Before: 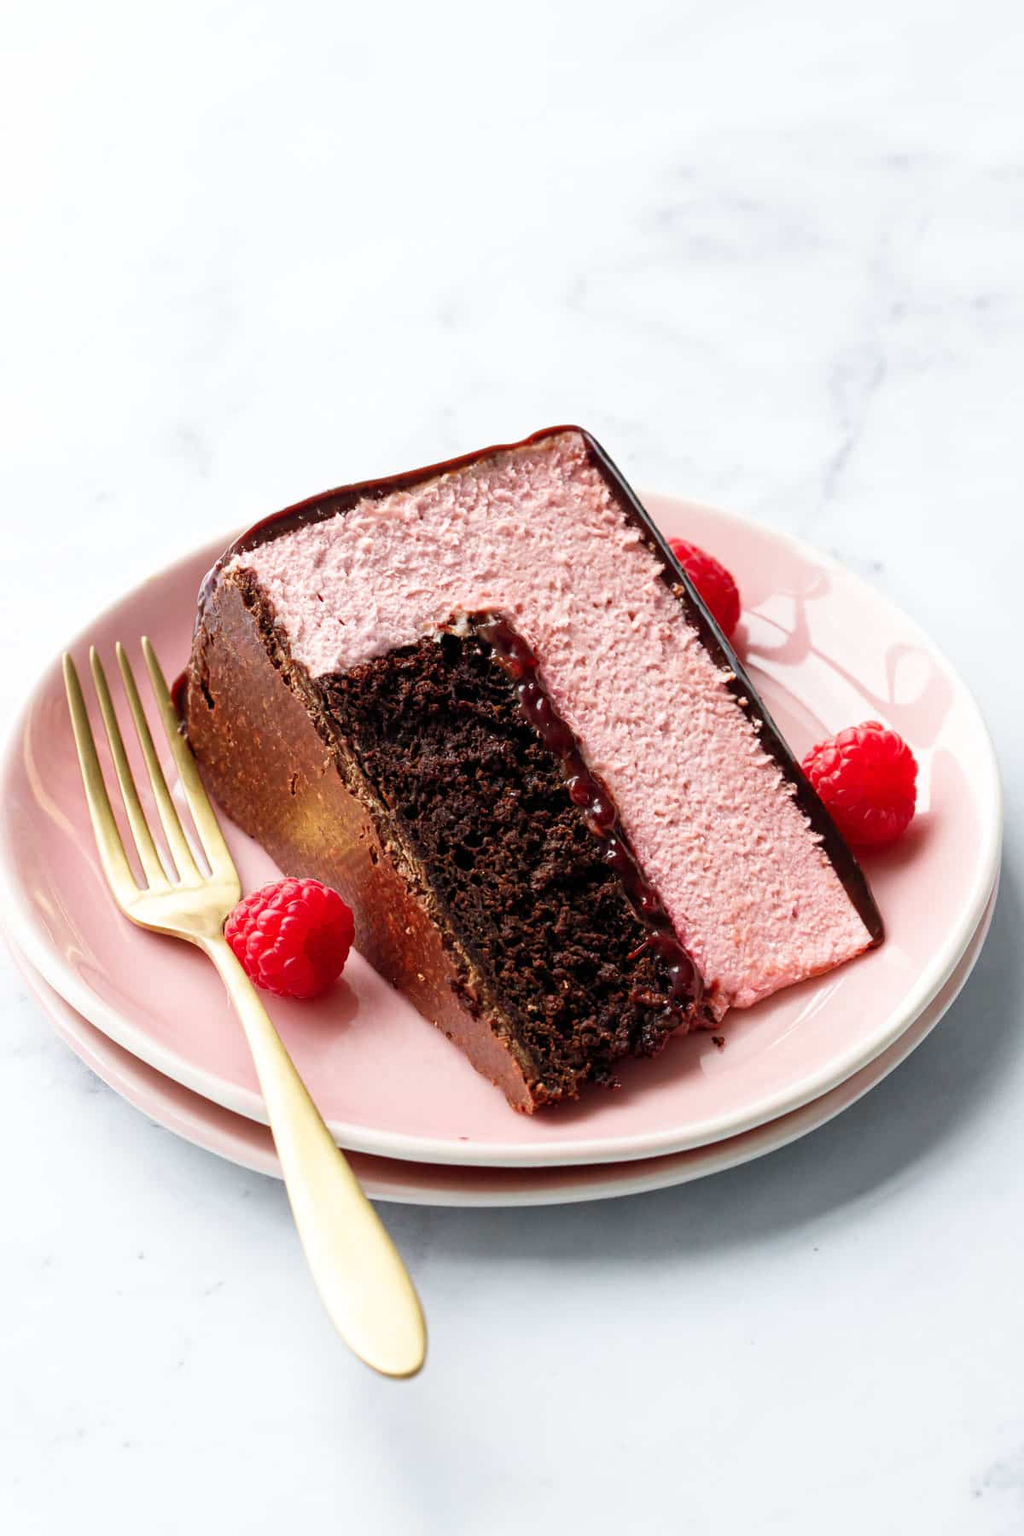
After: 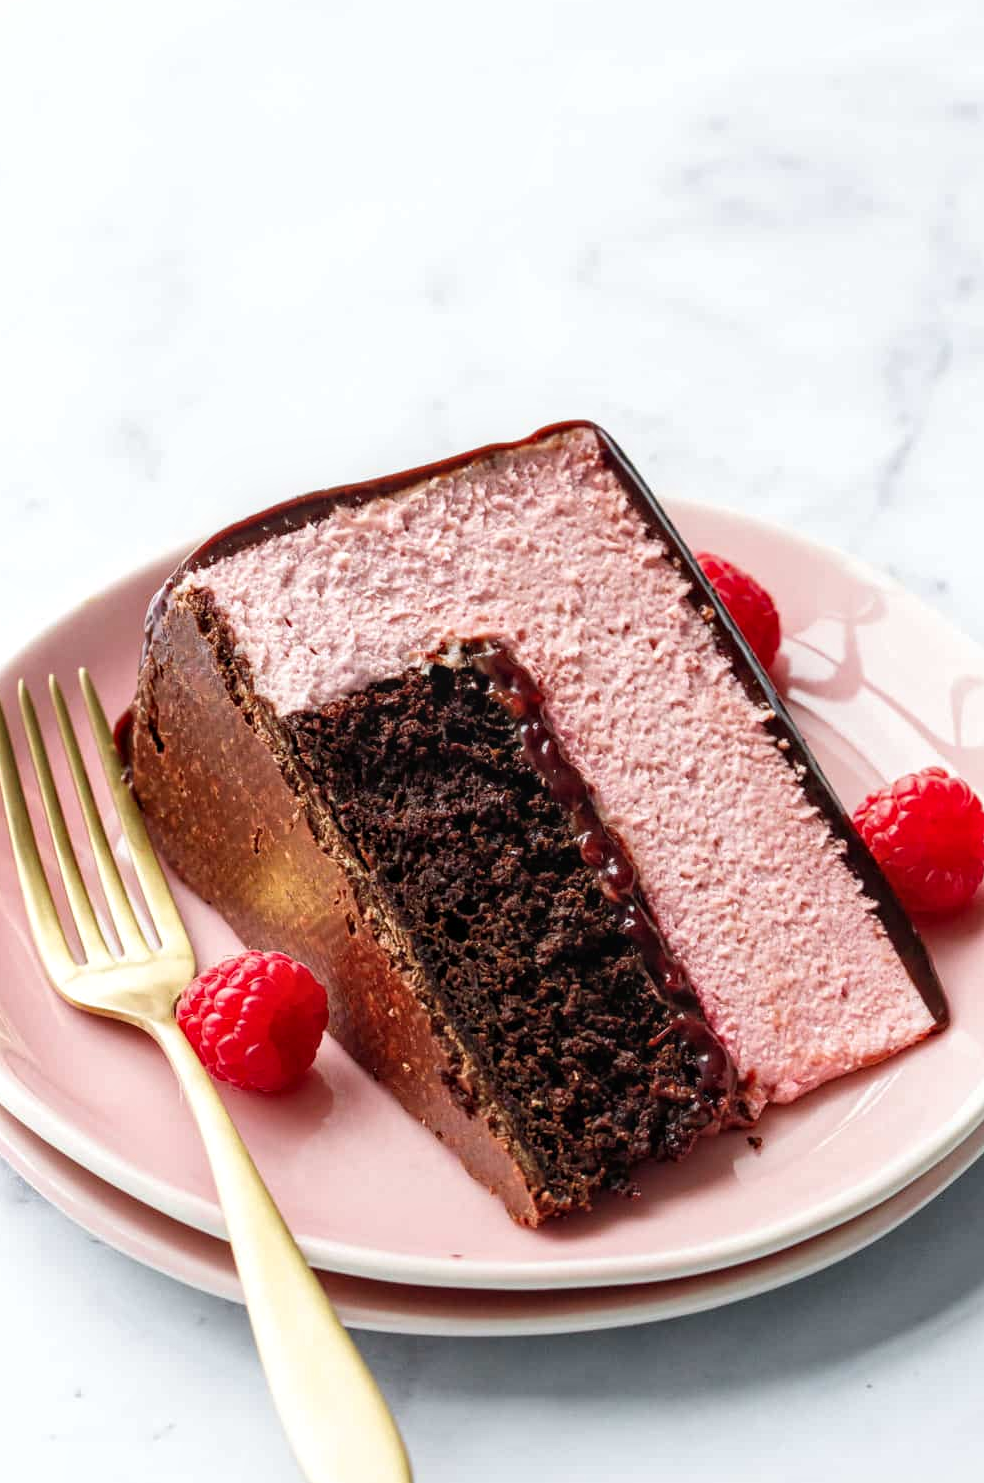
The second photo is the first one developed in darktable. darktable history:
crop and rotate: left 7.317%, top 4.373%, right 10.612%, bottom 13.202%
local contrast: on, module defaults
